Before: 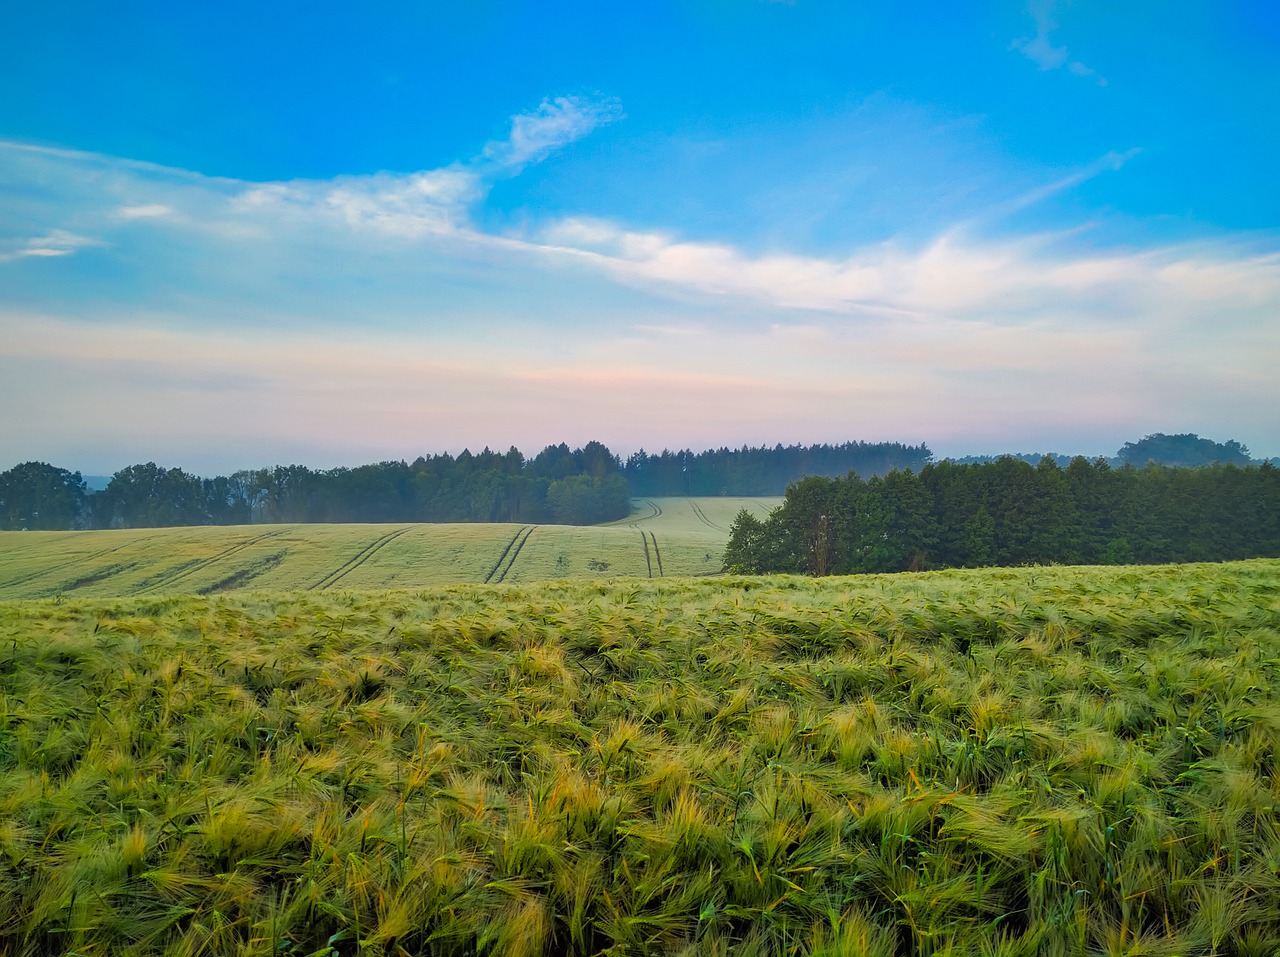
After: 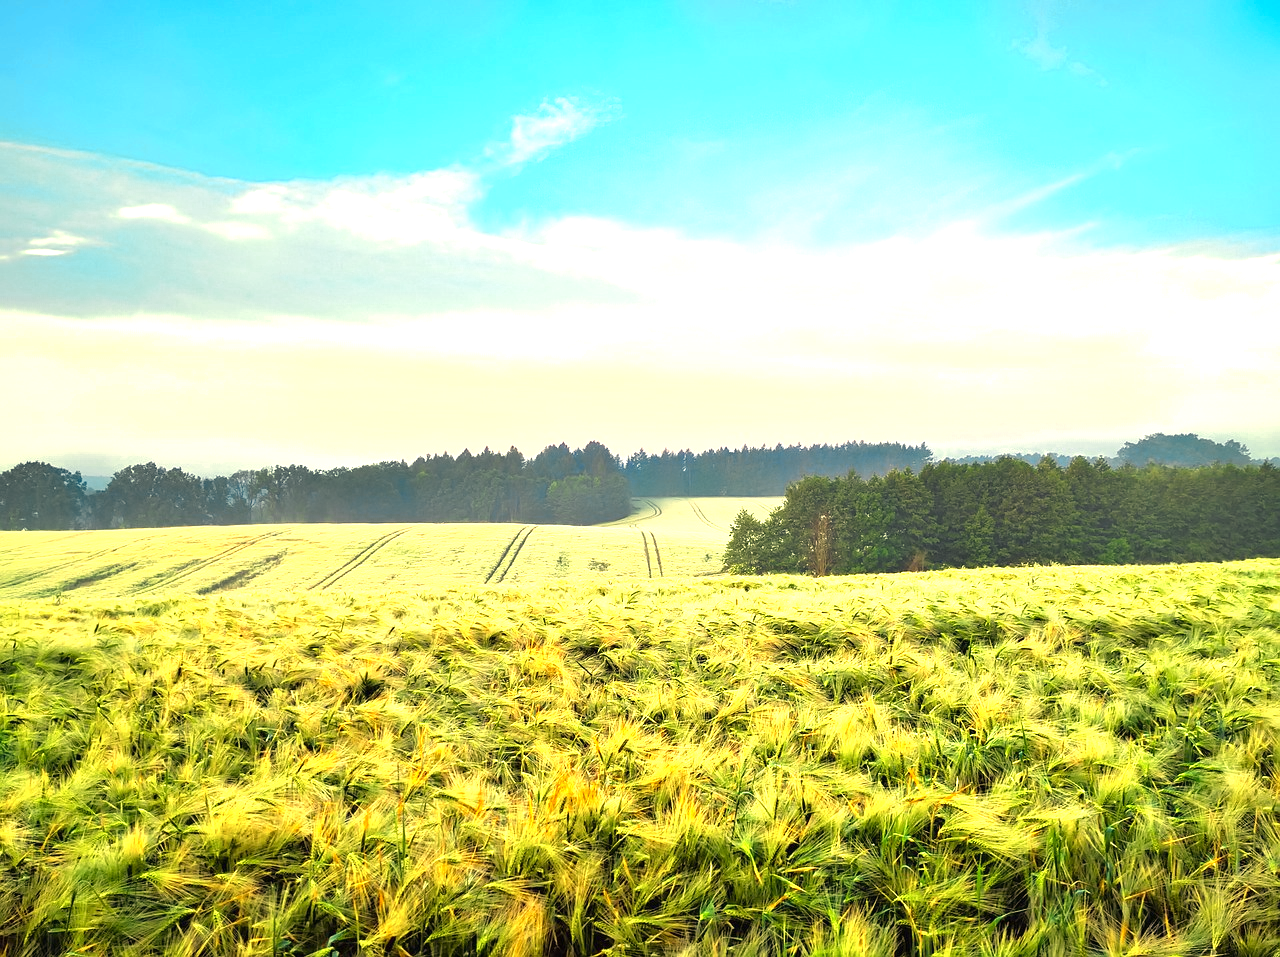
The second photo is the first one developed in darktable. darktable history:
color zones: curves: ch0 [(0, 0.485) (0.178, 0.476) (0.261, 0.623) (0.411, 0.403) (0.708, 0.603) (0.934, 0.412)]; ch1 [(0.003, 0.485) (0.149, 0.496) (0.229, 0.584) (0.326, 0.551) (0.484, 0.262) (0.757, 0.643)]
white balance: red 1.138, green 0.996, blue 0.812
exposure: black level correction 0, exposure 1.2 EV, compensate highlight preservation false
